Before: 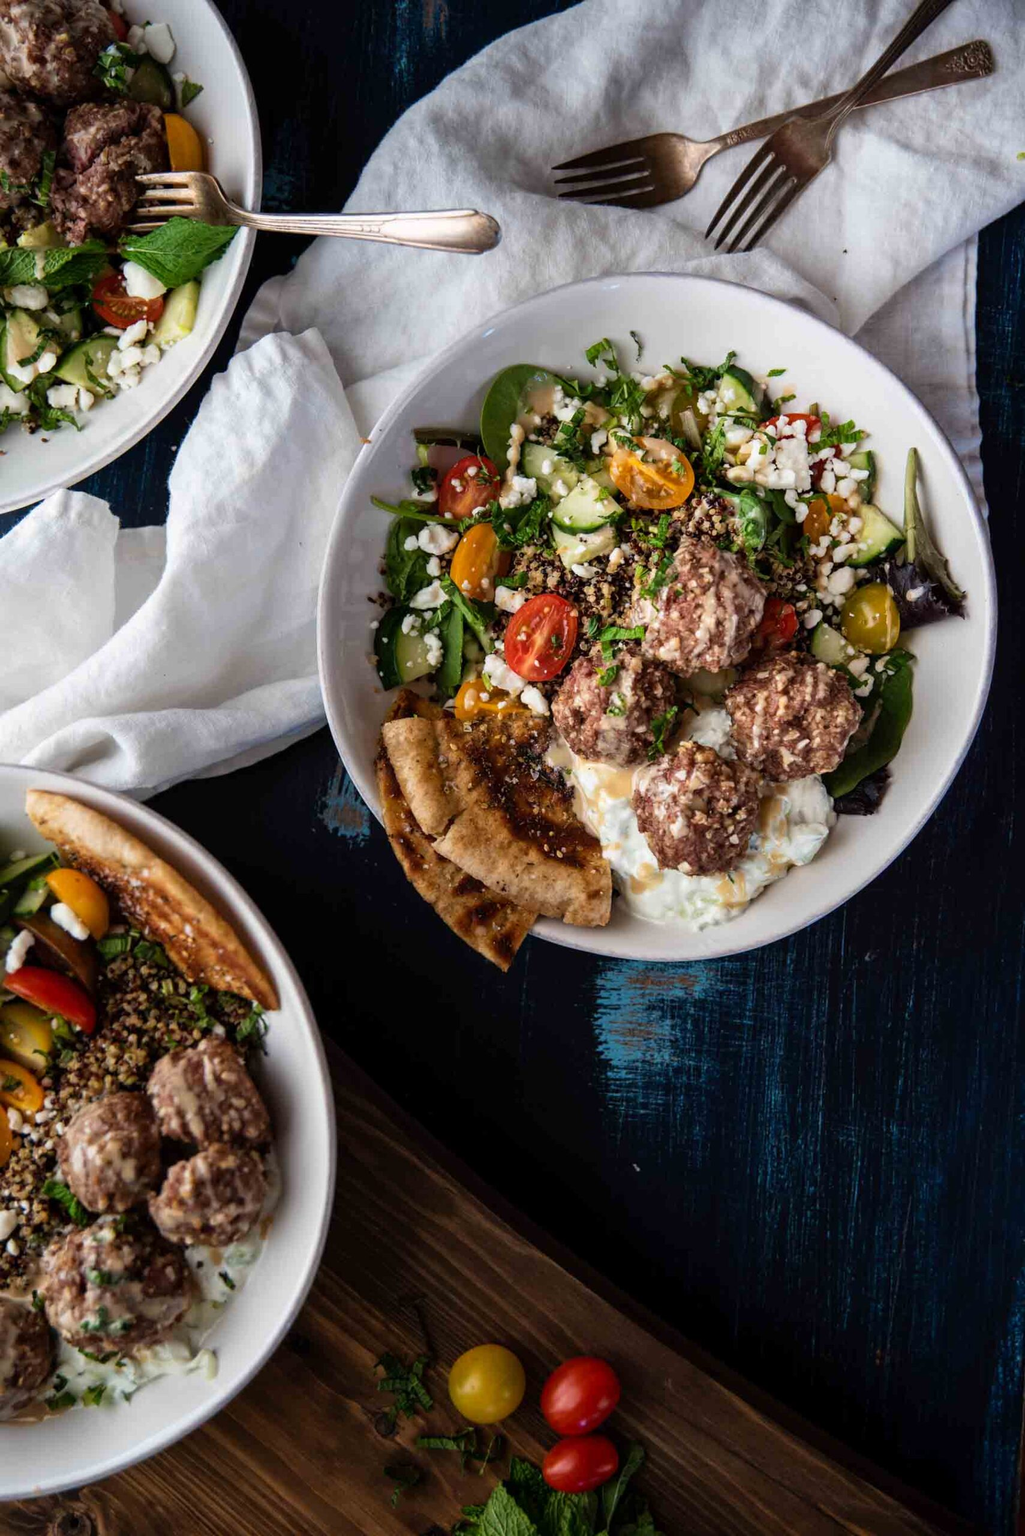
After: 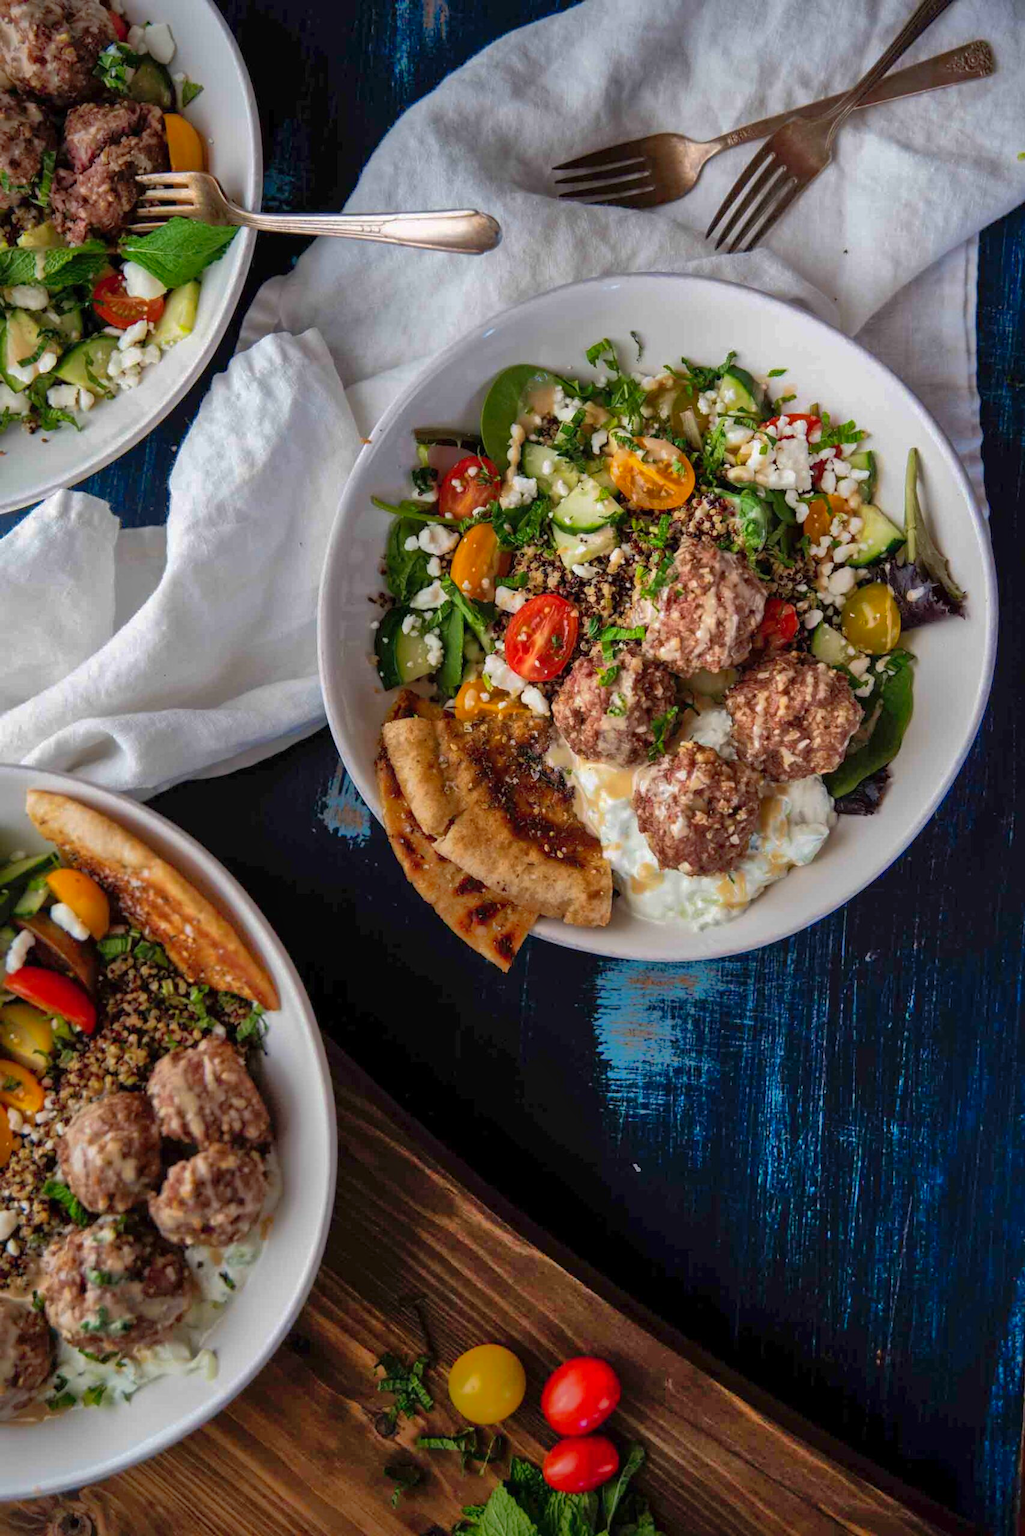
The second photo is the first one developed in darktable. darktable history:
contrast brightness saturation: contrast 0.039, saturation 0.158
shadows and highlights: shadows 58.82, highlights -59.81
